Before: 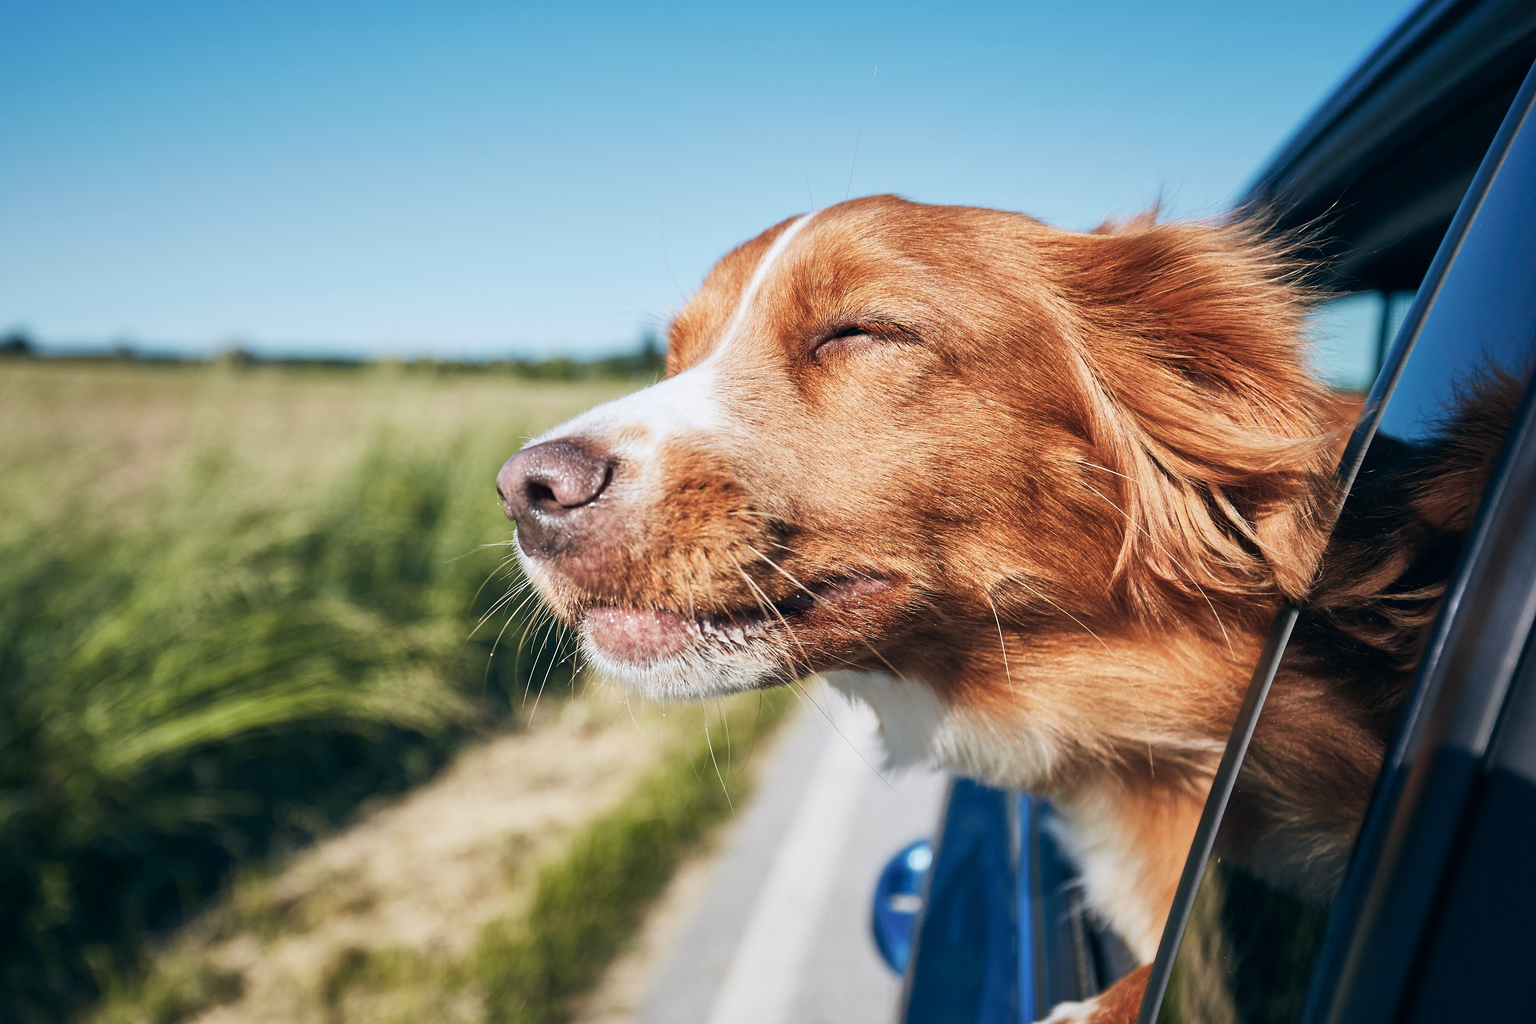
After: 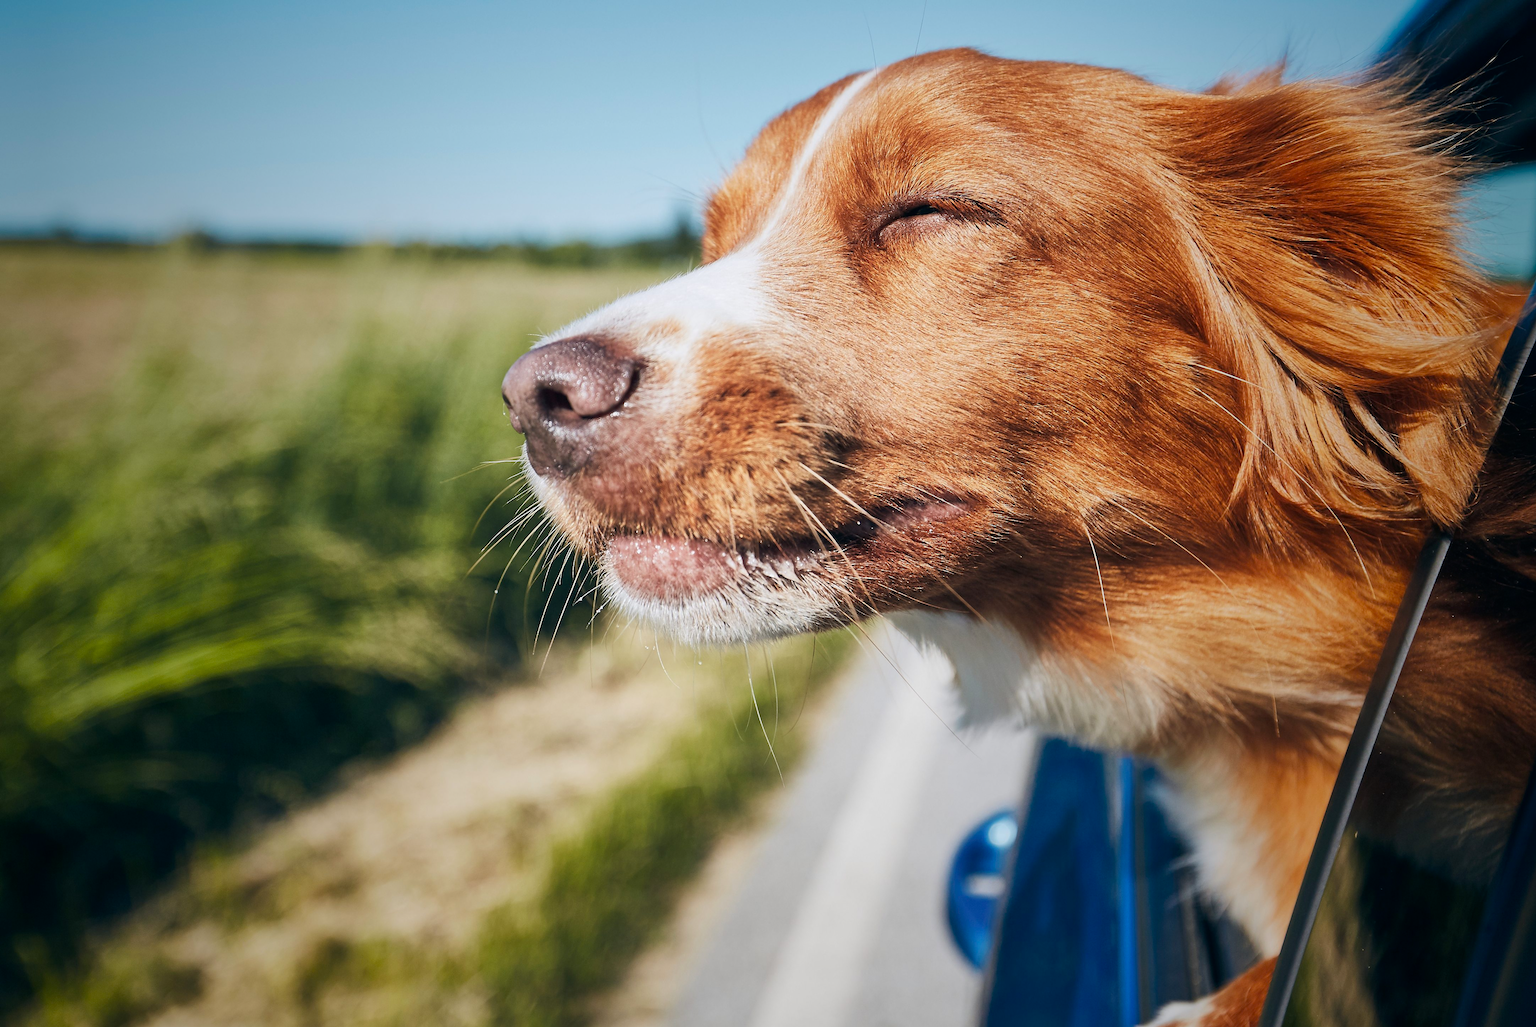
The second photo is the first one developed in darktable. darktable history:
vignetting: fall-off start 17.38%, fall-off radius 137.05%, saturation 0.377, width/height ratio 0.616, shape 0.602
crop and rotate: left 4.708%, top 15.073%, right 10.672%
